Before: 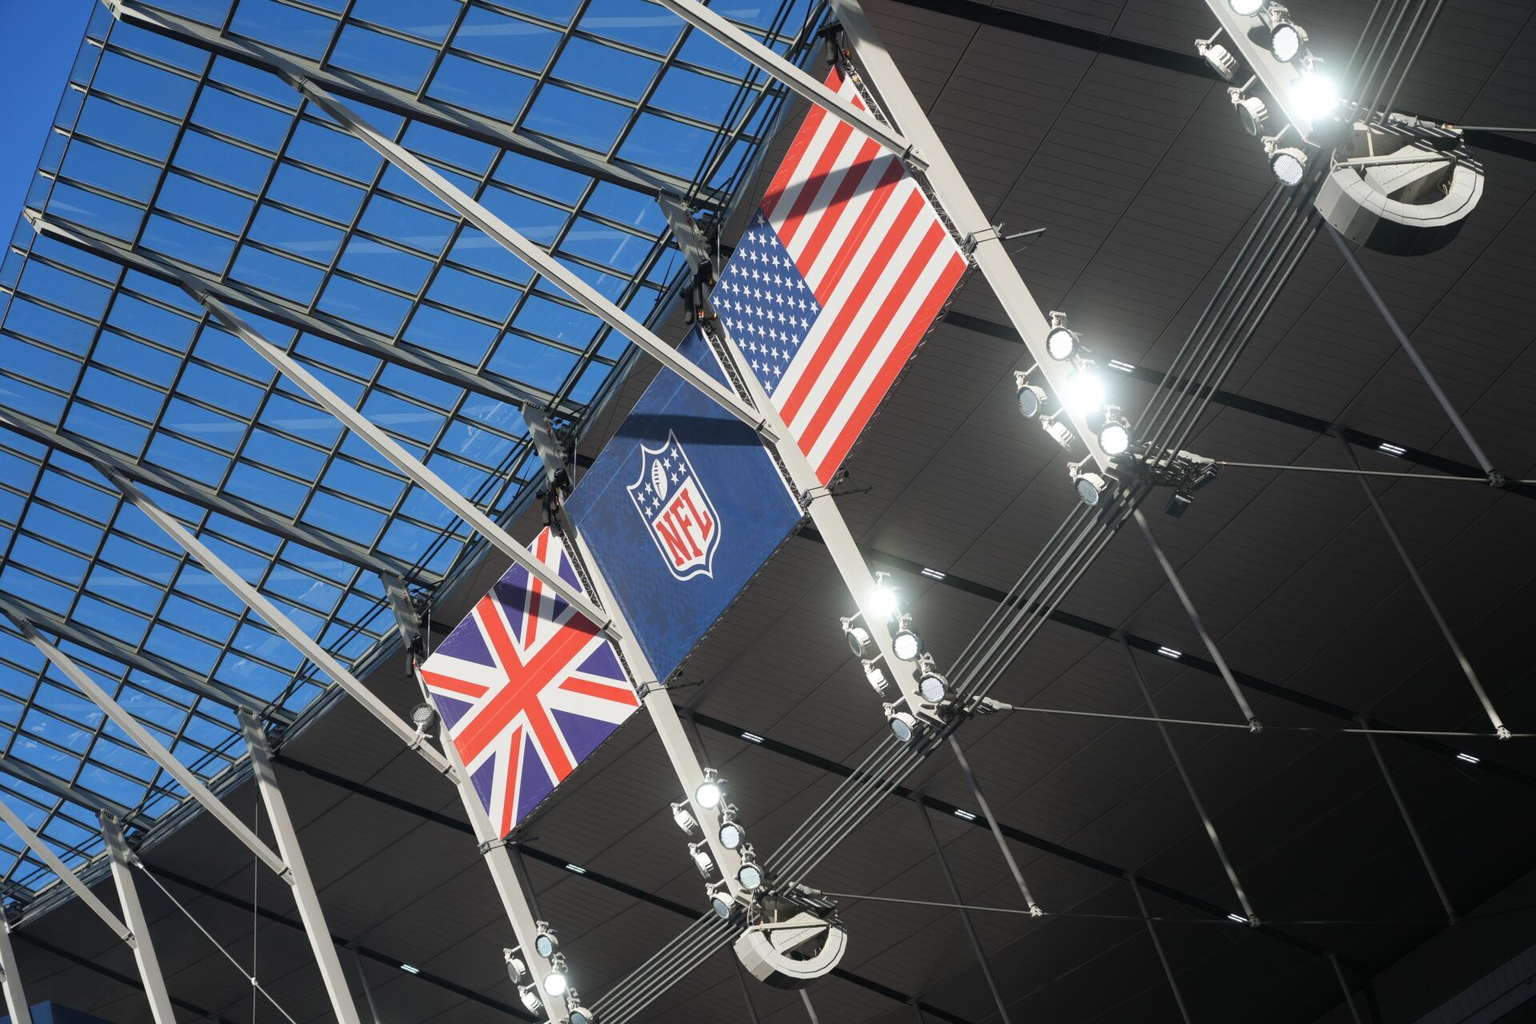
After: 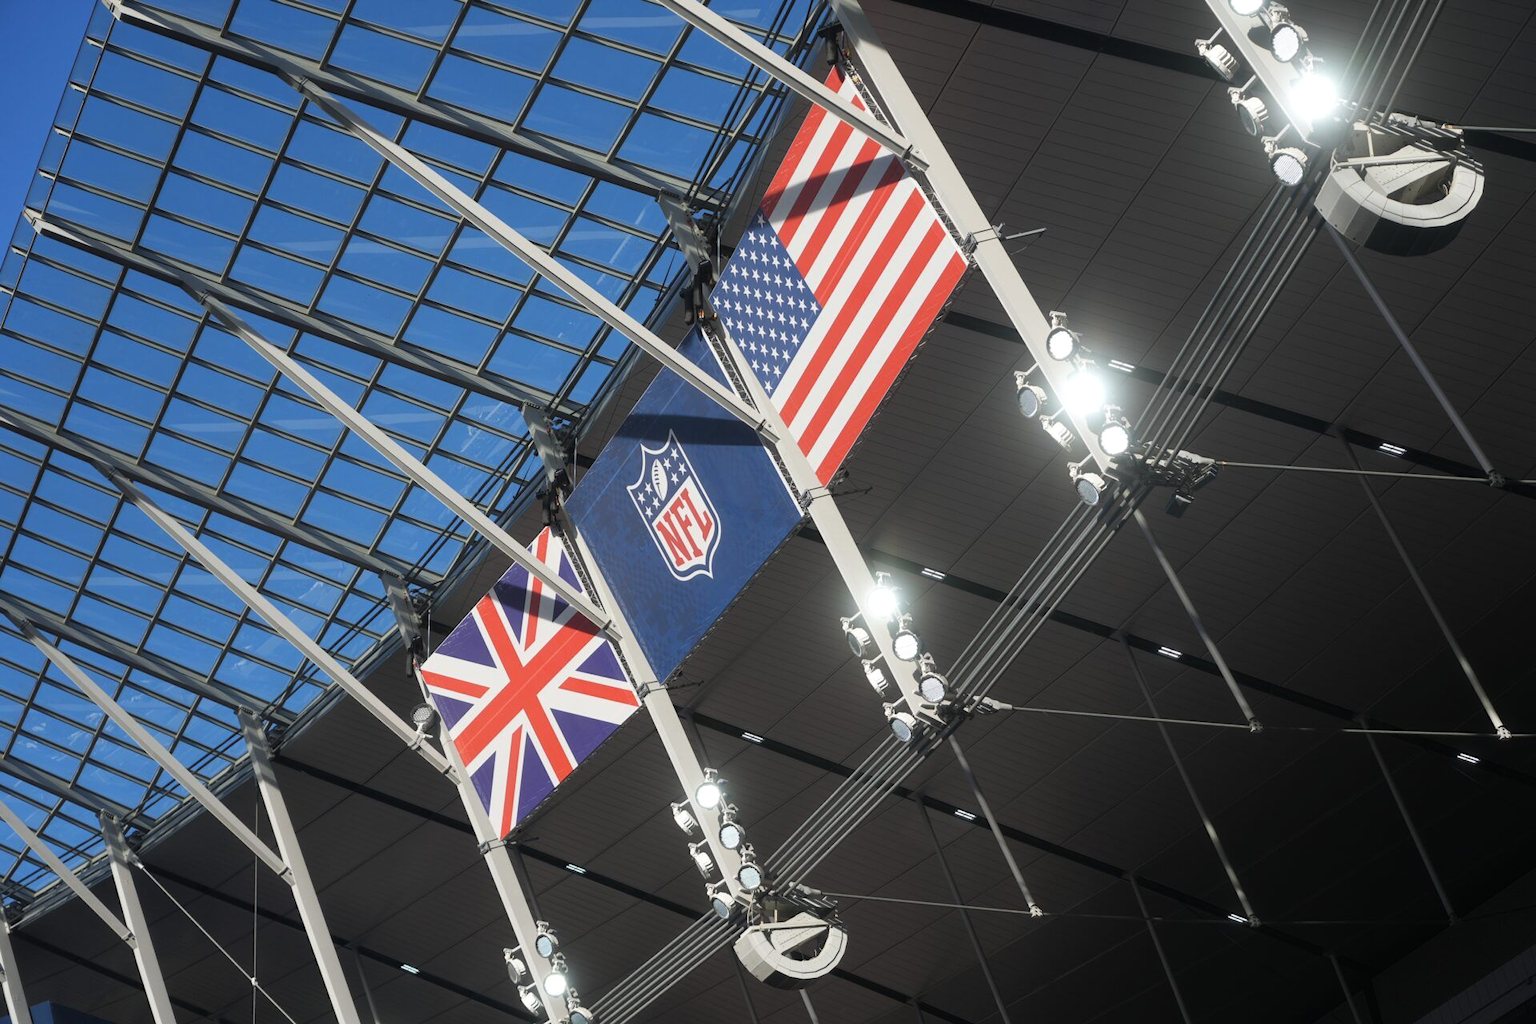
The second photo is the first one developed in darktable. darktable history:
tone equalizer: mask exposure compensation -0.494 EV
levels: levels [0, 0.51, 1]
haze removal: strength -0.048, adaptive false
